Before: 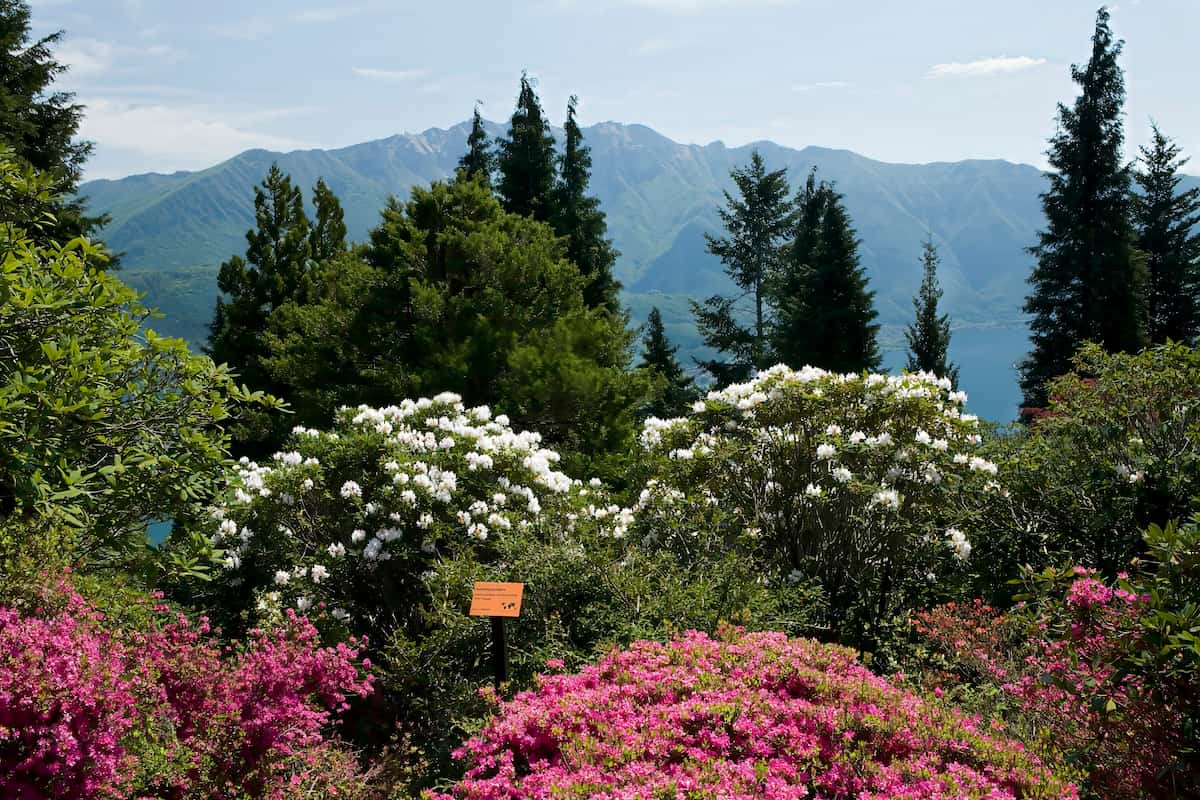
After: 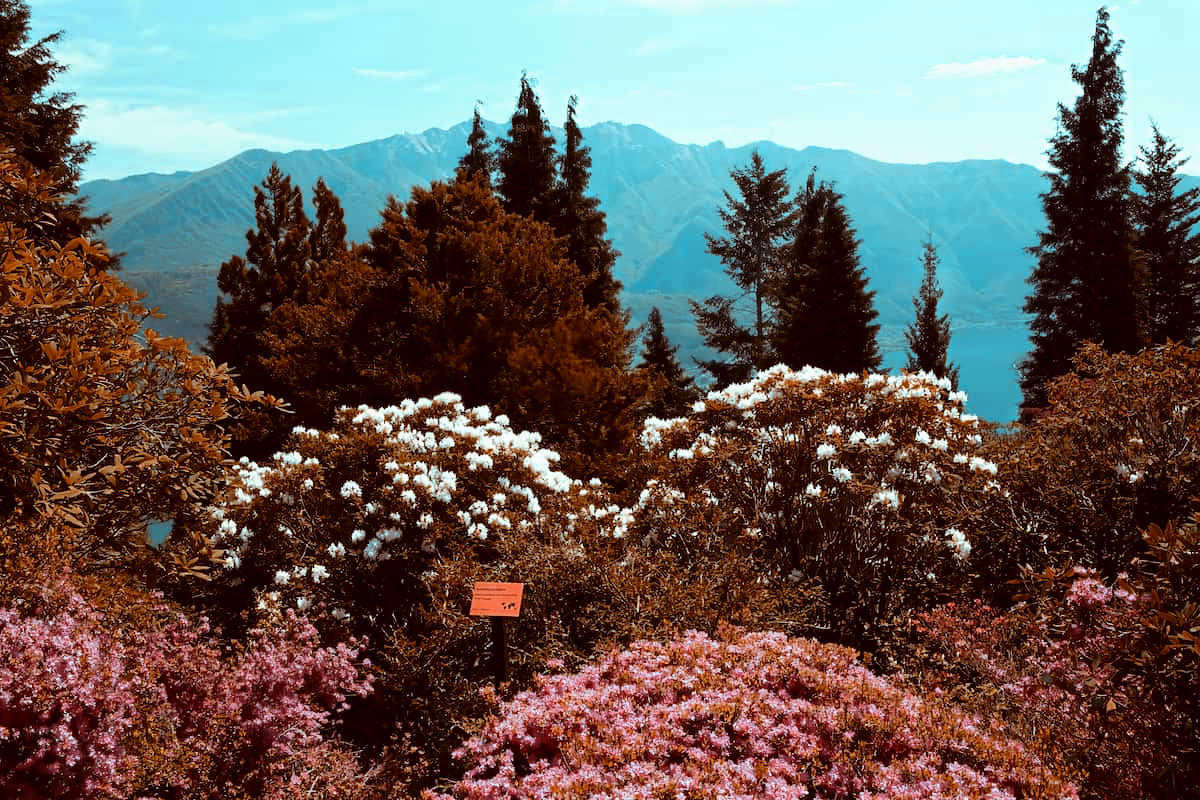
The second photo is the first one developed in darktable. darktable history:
color look up table: target L [88.49, 79.26, 51.05, 49.45, 36.75, 29.3, 198.45, 94.07, 90.31, 61.87, 58.48, 80.62, 58.1, 54.33, 65.05, 67, 49.98, 51.67, 61.17, 52.15, 40.13, 30.87, 86.01, 80.38, 80.6, 74.87, 62.99, 62.47, 64.13, 68.32, 47.29, 53.52, 29.02, 31.21, 42.72, 20.32, 17.75, 13.89, 11.03, 81.61, 81.69, 81.43, 81.51, 81.03, 81.98, 68.23, 70.05, 59.27, 53.12], target a [-10.64, -12, 25.37, -5.419, 5.263, 16.55, 0, -0.001, -11.44, 46.72, 45.97, -7.932, 53.97, 50.91, 13.31, -7.727, 54.36, 47.67, 24.18, 40.83, 46.53, 26.56, -10.65, -11.29, -11.16, -10.95, -19.77, 13.6, -10.75, -24.87, 5.751, -14.64, 10.41, 11.44, -1.246, 12.18, 12.78, 10.46, 10.25, -12.41, -18.03, -14.23, -14.15, -15.87, -16.8, -30.42, -32.38, -25.64, -20.71], target b [-0.969, -3.298, 46.72, 20.58, 28.07, 28.29, 0.001, 0.004, -0.523, 63.07, 61.06, -2.597, 57.26, 59.5, 10.59, -3.621, 57.43, 36.17, 3.747, 27.2, 40.19, 25.25, -1.749, -3.17, -3.144, -4.411, -22.86, -6.799, -24.37, -37.23, 3.764, -38, 6.459, -5.315, -34.59, 8.562, 7.814, 5.878, 6.761, -3.591, -6.223, -4.572, -4.558, -4.998, -7.13, -9.422, -26.01, -26.85, -21.44], num patches 49
tone curve: curves: ch0 [(0, 0) (0.003, 0.002) (0.011, 0.01) (0.025, 0.022) (0.044, 0.039) (0.069, 0.061) (0.1, 0.088) (0.136, 0.126) (0.177, 0.167) (0.224, 0.211) (0.277, 0.27) (0.335, 0.335) (0.399, 0.407) (0.468, 0.485) (0.543, 0.569) (0.623, 0.659) (0.709, 0.756) (0.801, 0.851) (0.898, 0.961) (1, 1)], preserve colors none
